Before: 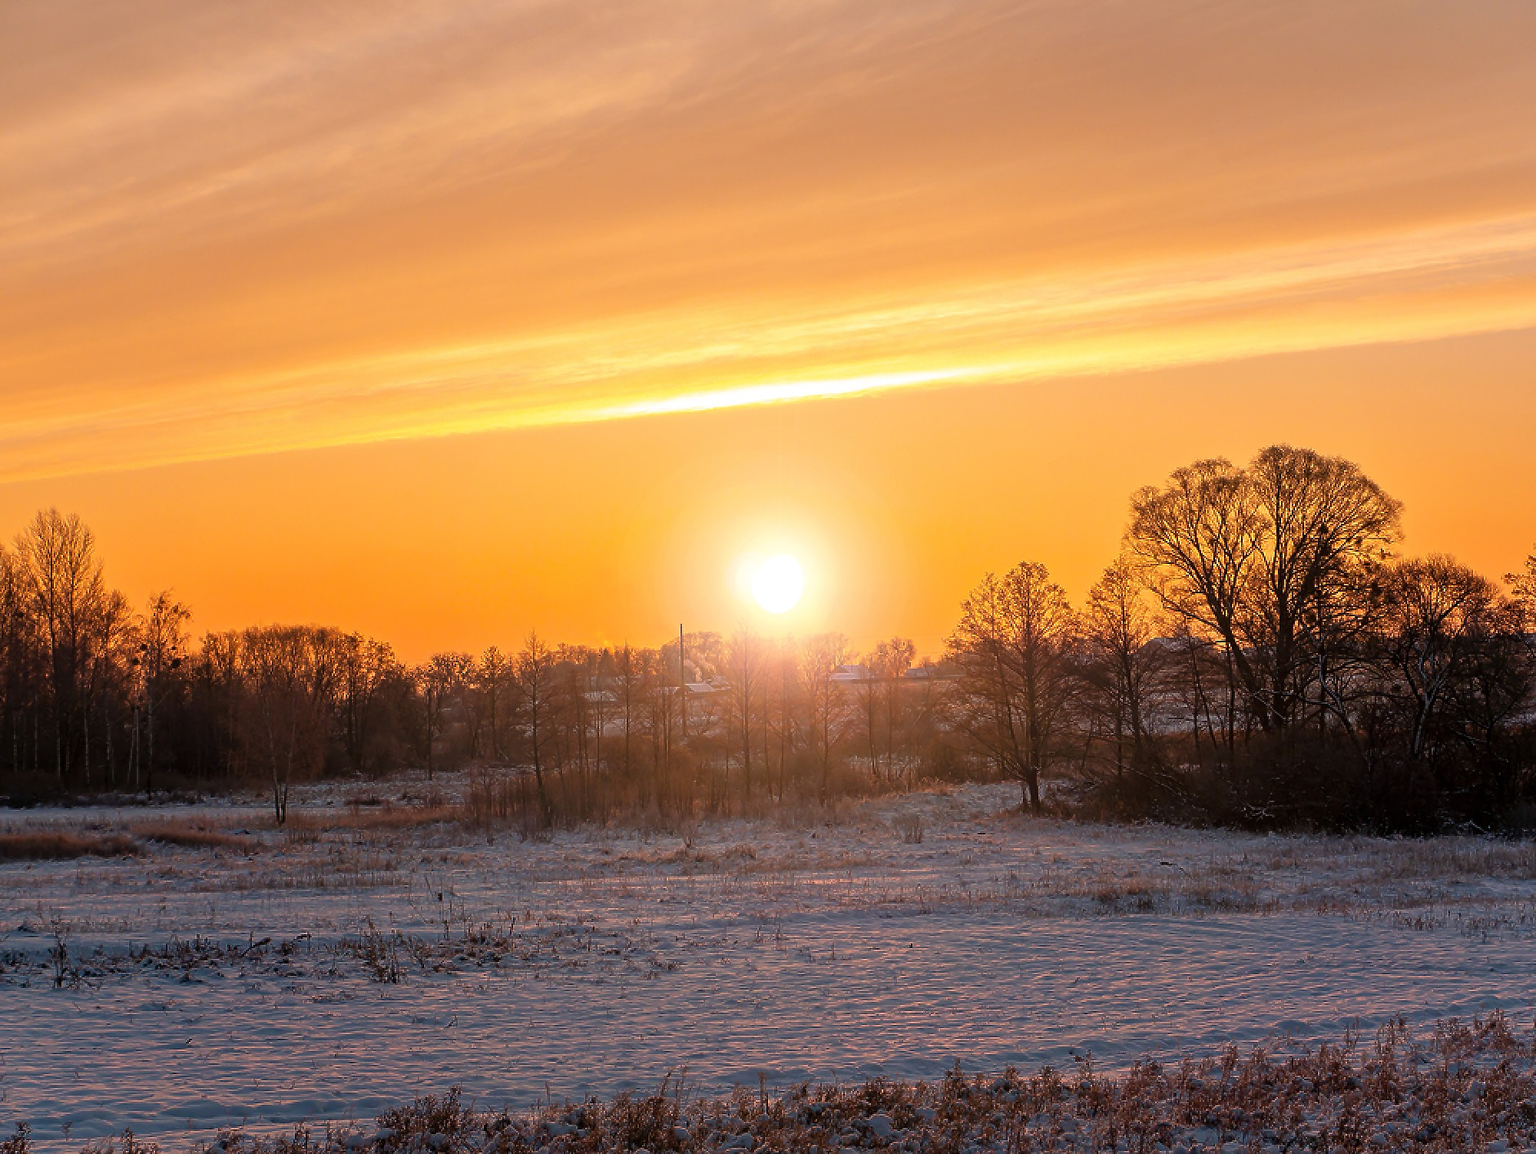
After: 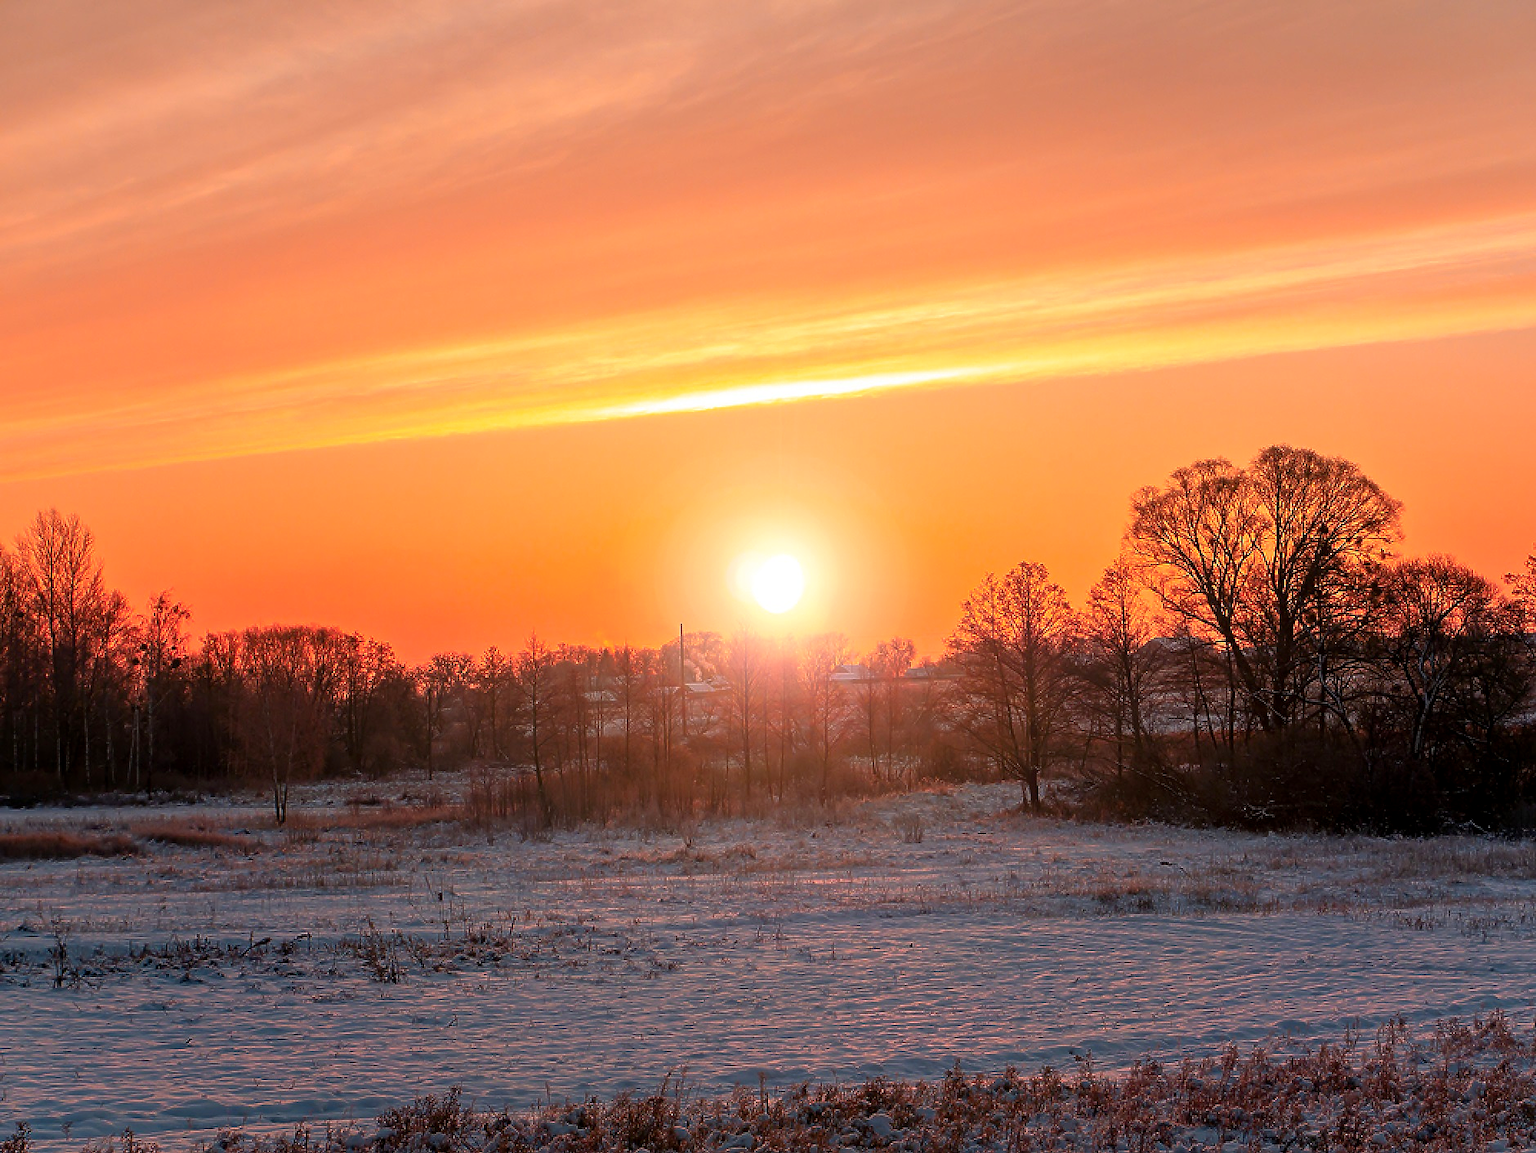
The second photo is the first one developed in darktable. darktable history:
exposure: black level correction 0.001, compensate highlight preservation false
color zones: curves: ch1 [(0.235, 0.558) (0.75, 0.5)]; ch2 [(0.25, 0.462) (0.749, 0.457)], mix 40.67%
